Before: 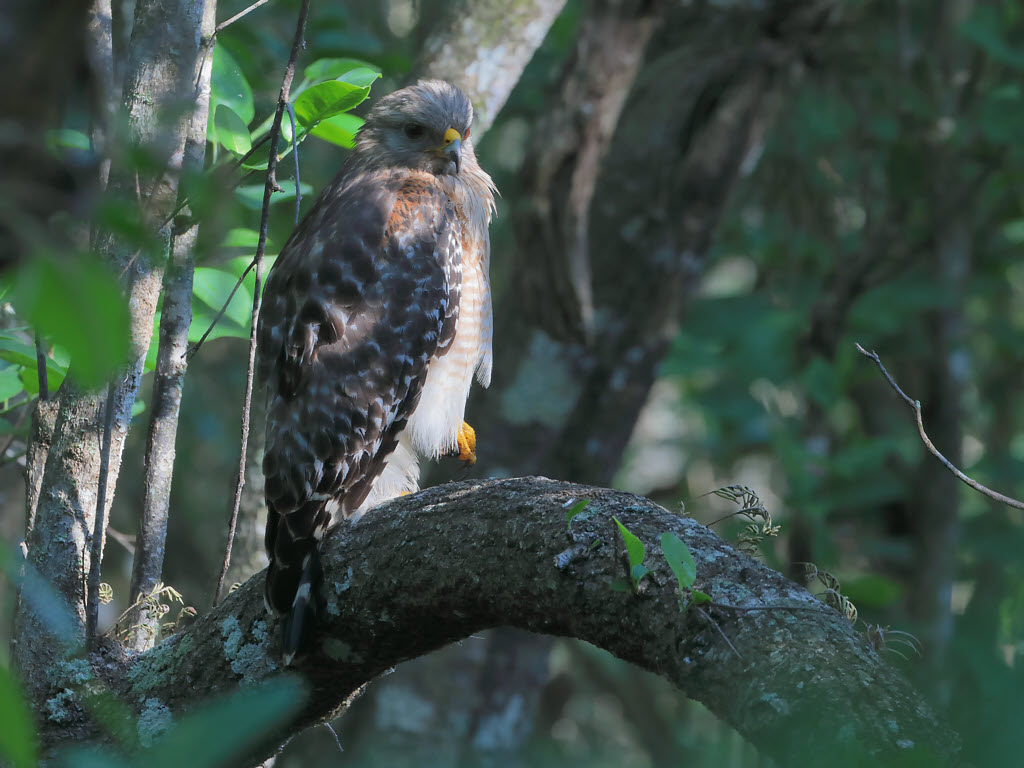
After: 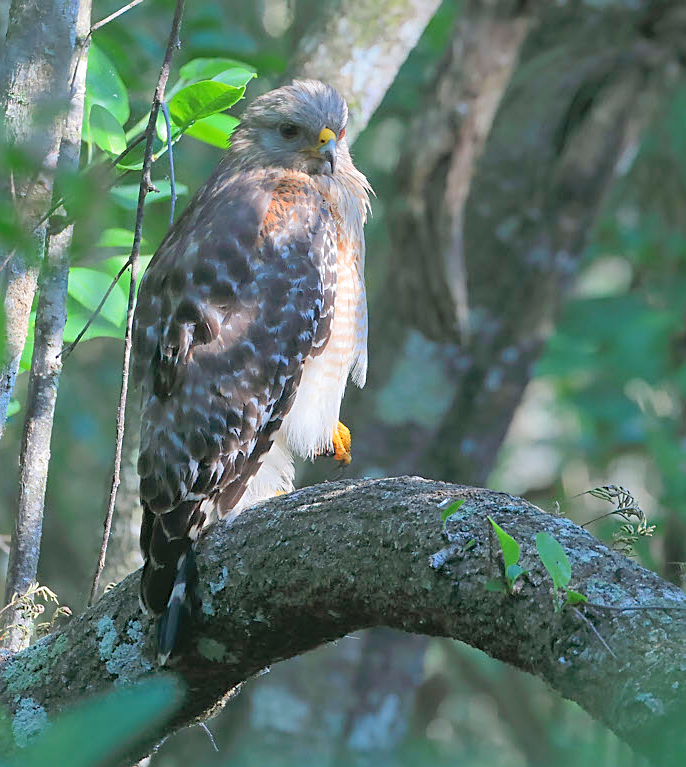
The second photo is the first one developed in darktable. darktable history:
sharpen: on, module defaults
crop and rotate: left 12.28%, right 20.718%
levels: levels [0, 0.397, 0.955]
